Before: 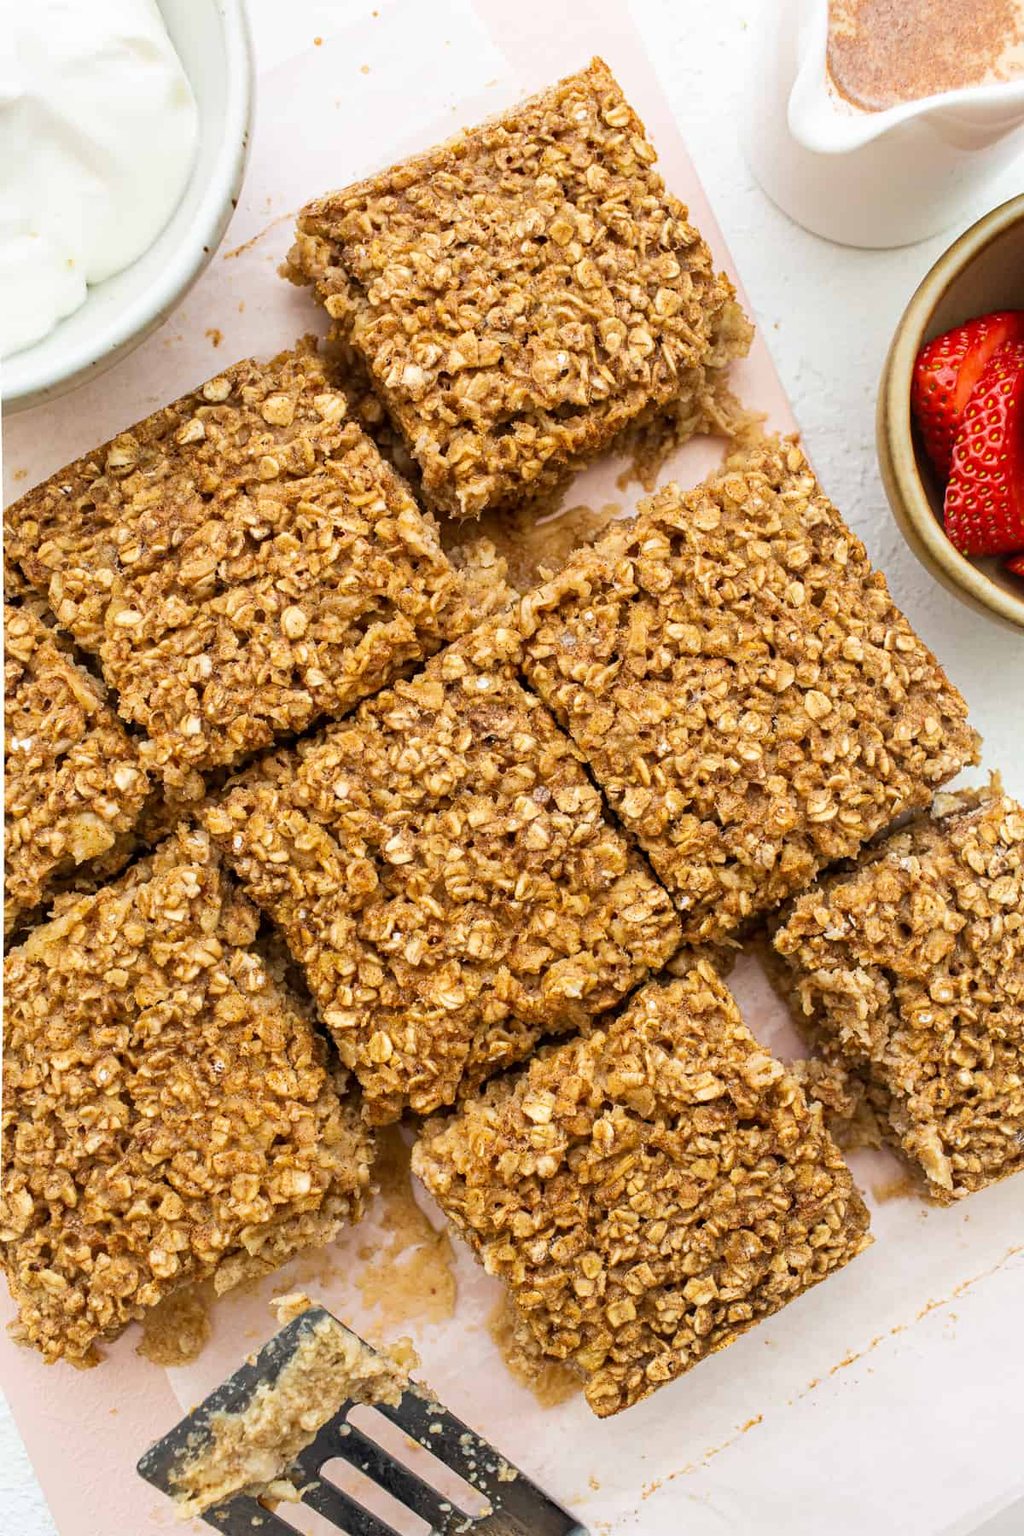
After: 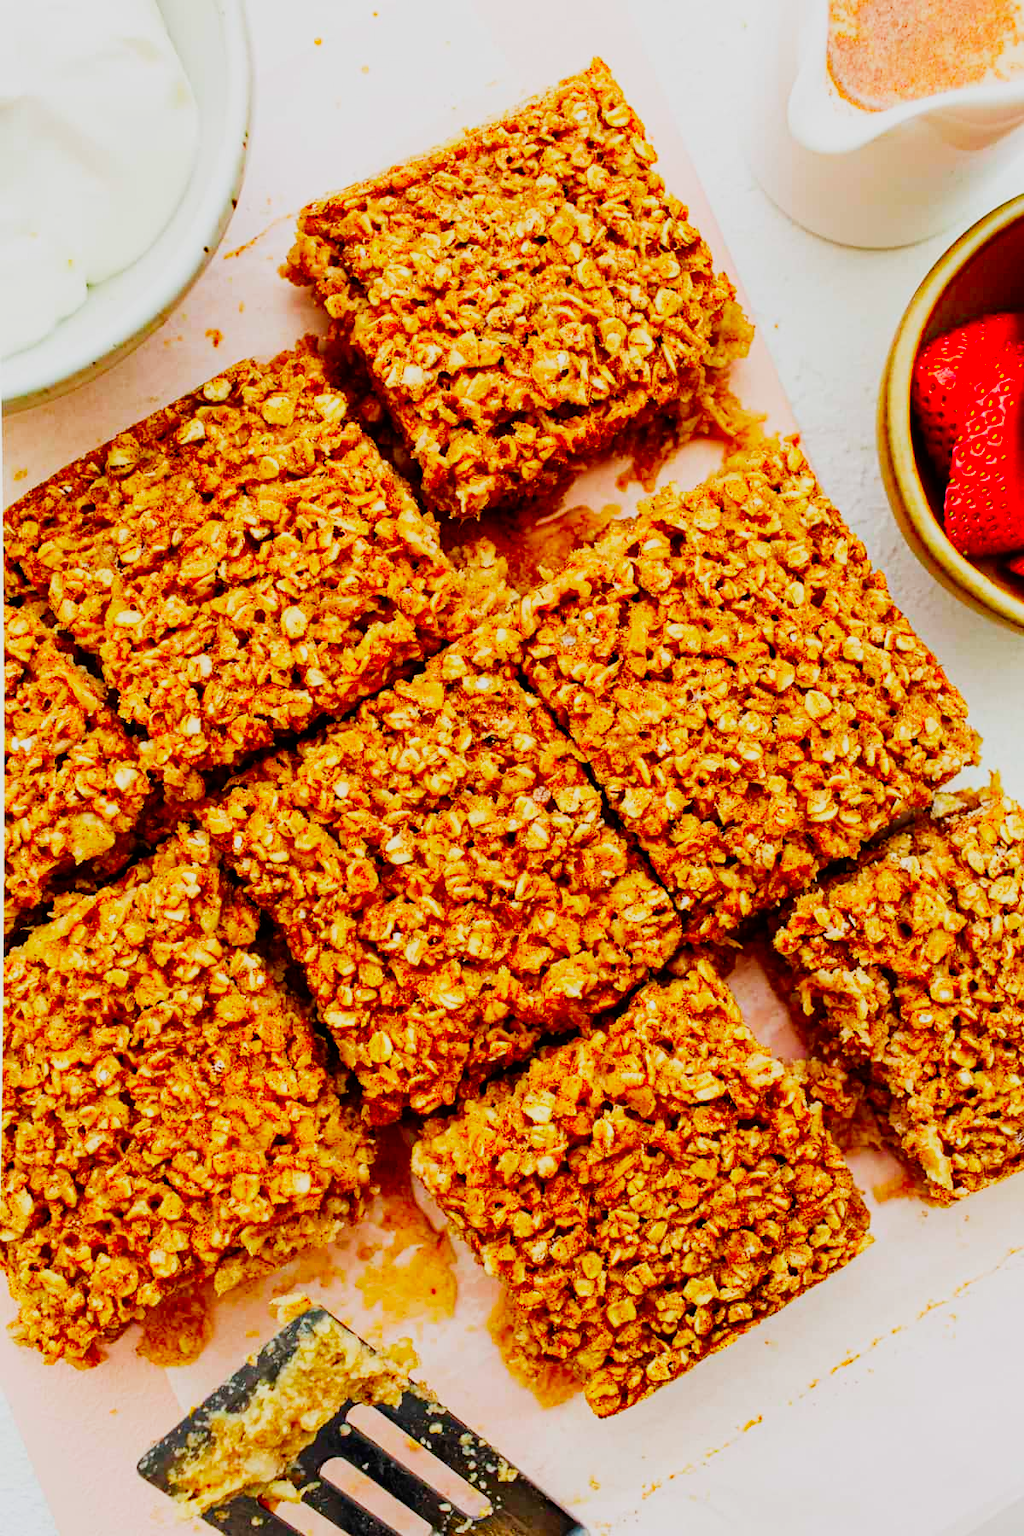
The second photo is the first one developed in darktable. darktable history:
sigmoid: contrast 1.69, skew -0.23, preserve hue 0%, red attenuation 0.1, red rotation 0.035, green attenuation 0.1, green rotation -0.017, blue attenuation 0.15, blue rotation -0.052, base primaries Rec2020
color correction: saturation 2.15
